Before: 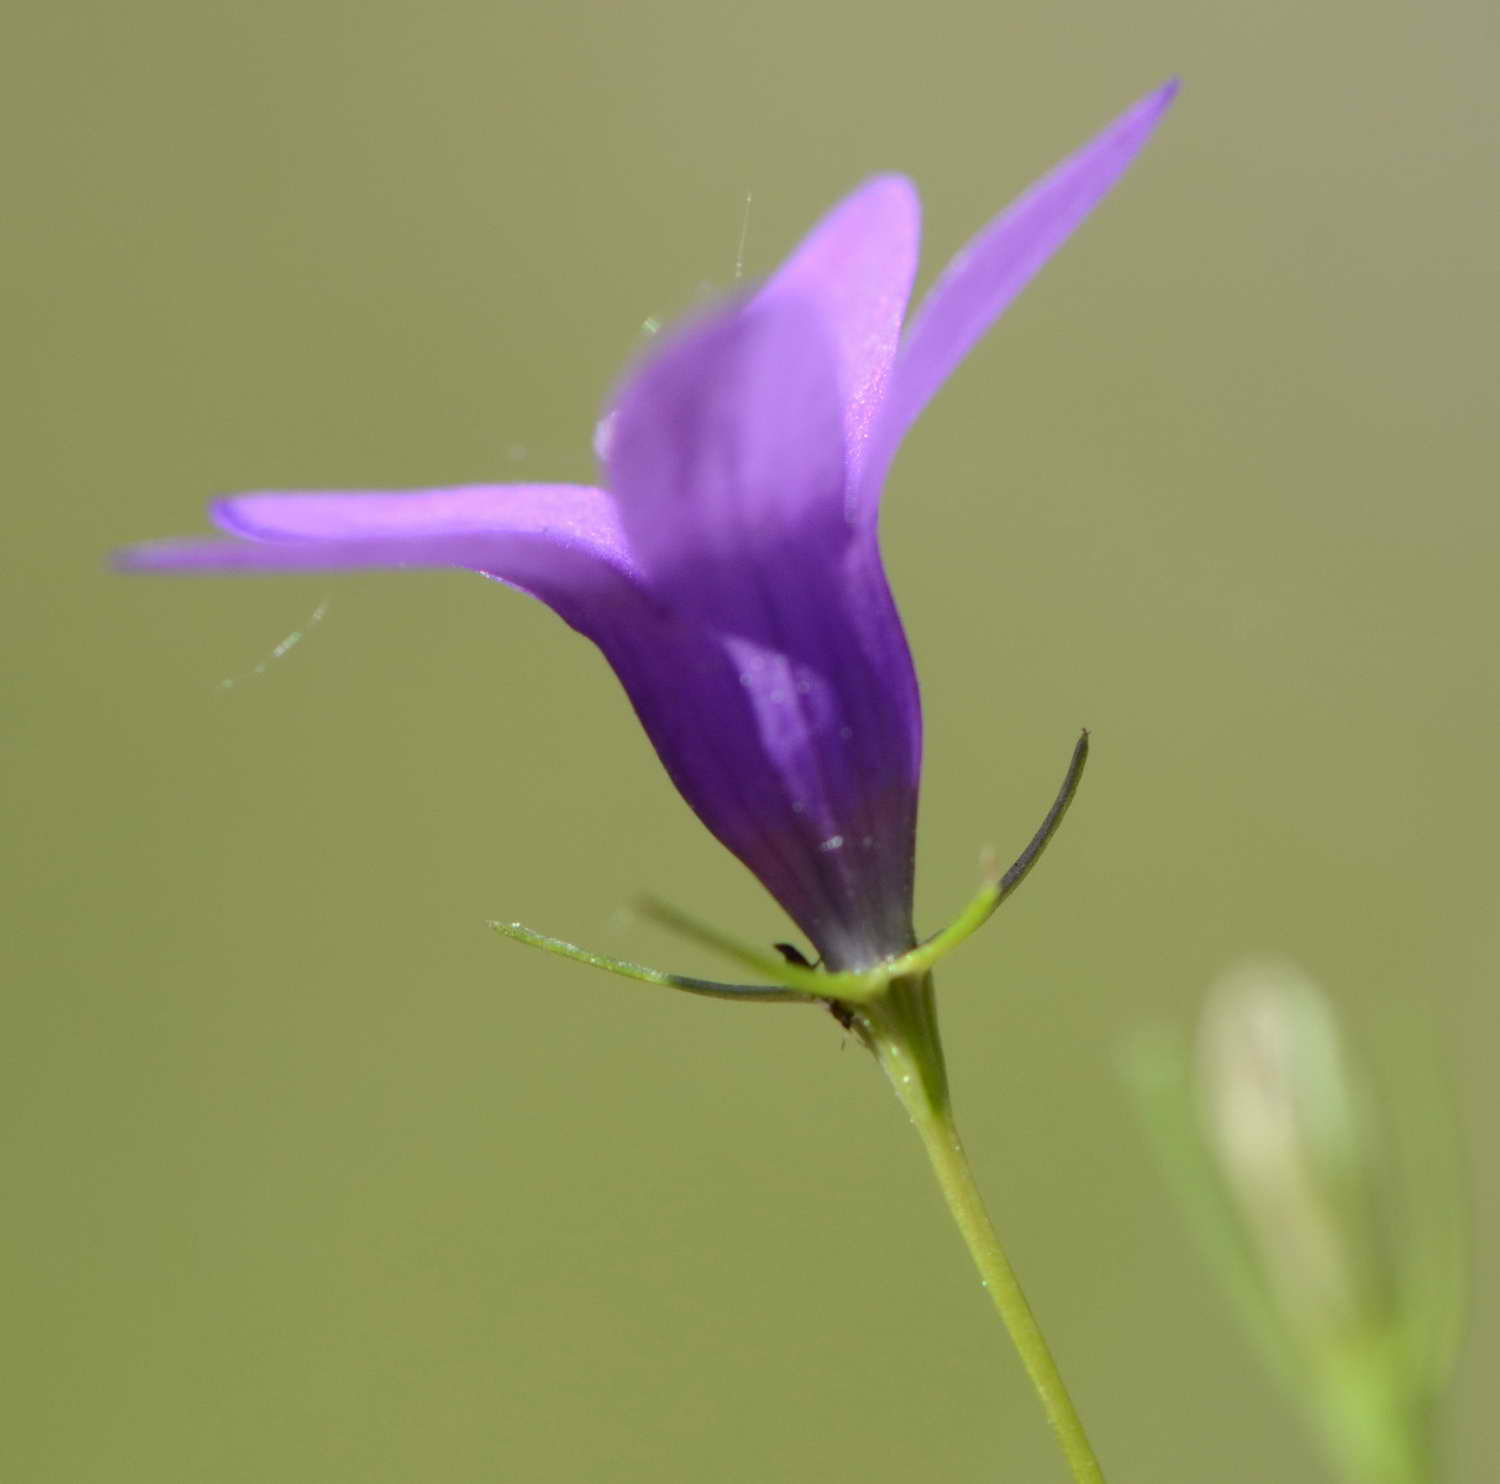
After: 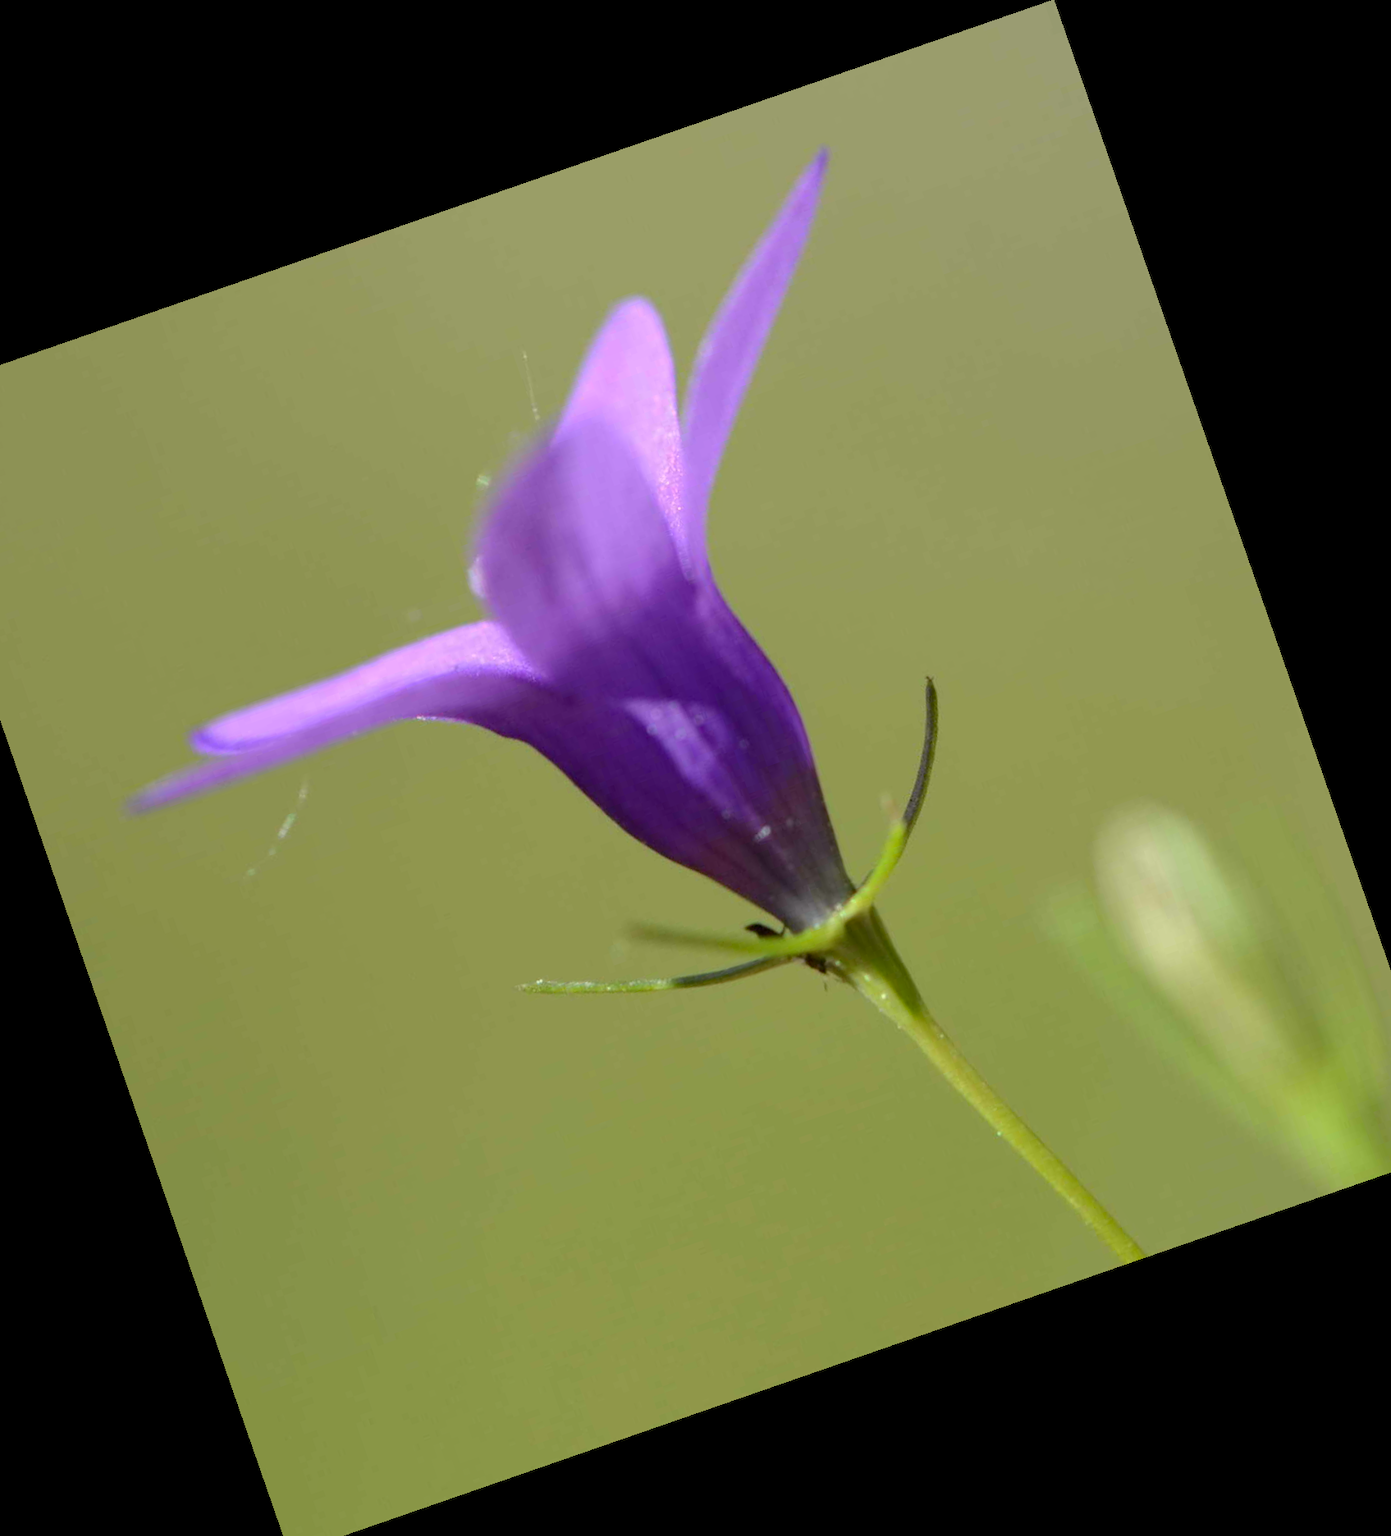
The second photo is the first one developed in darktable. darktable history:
haze removal: compatibility mode true, adaptive false
crop and rotate: angle 19.13°, left 6.99%, right 3.893%, bottom 1.114%
